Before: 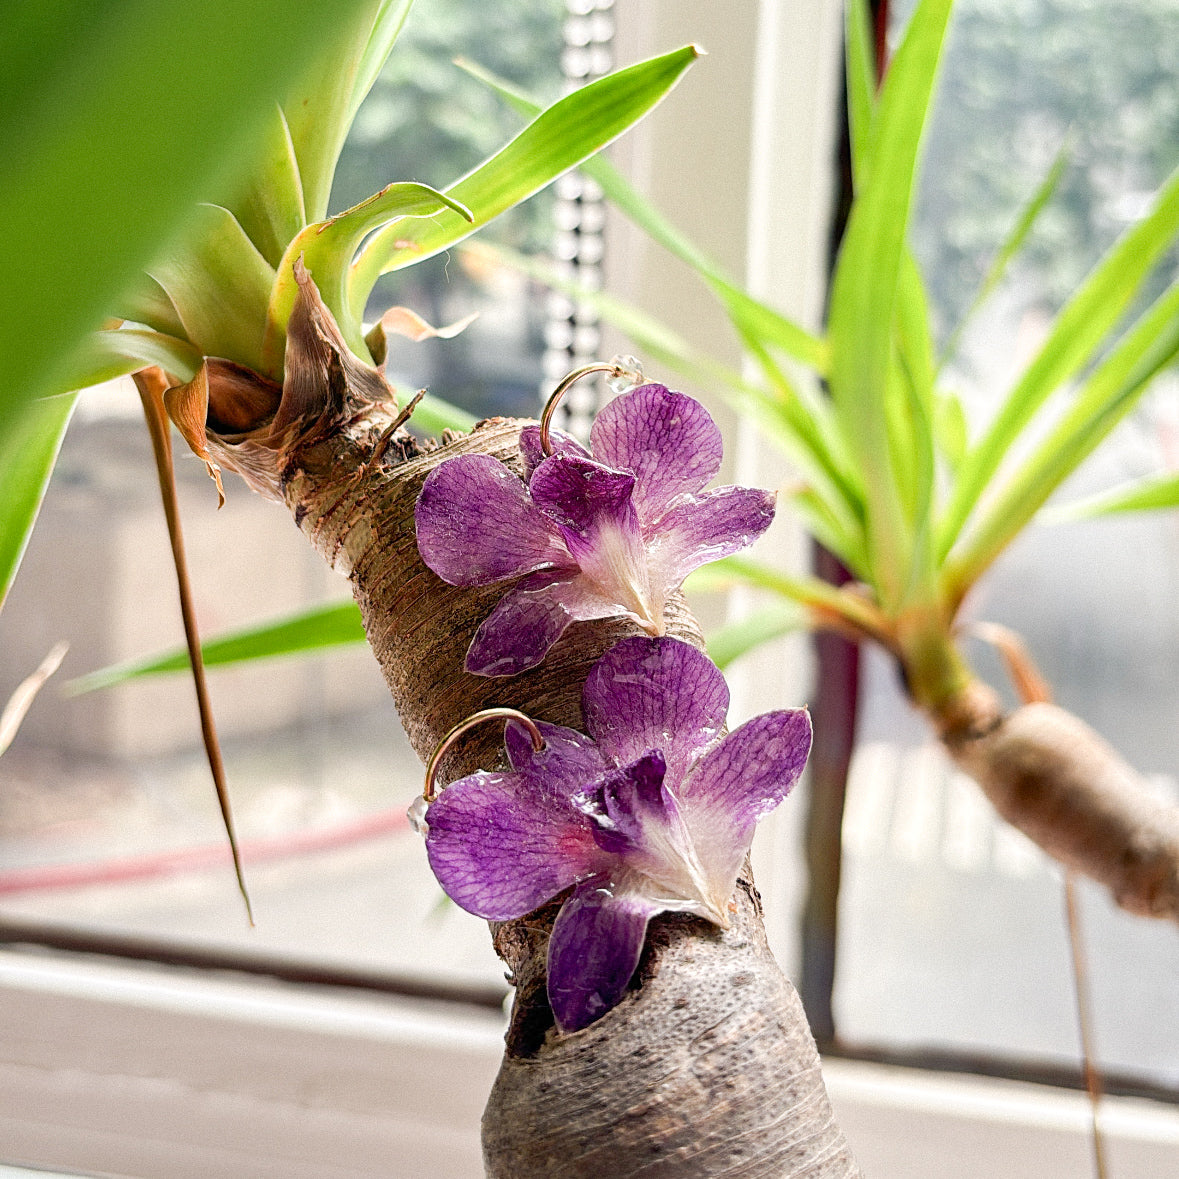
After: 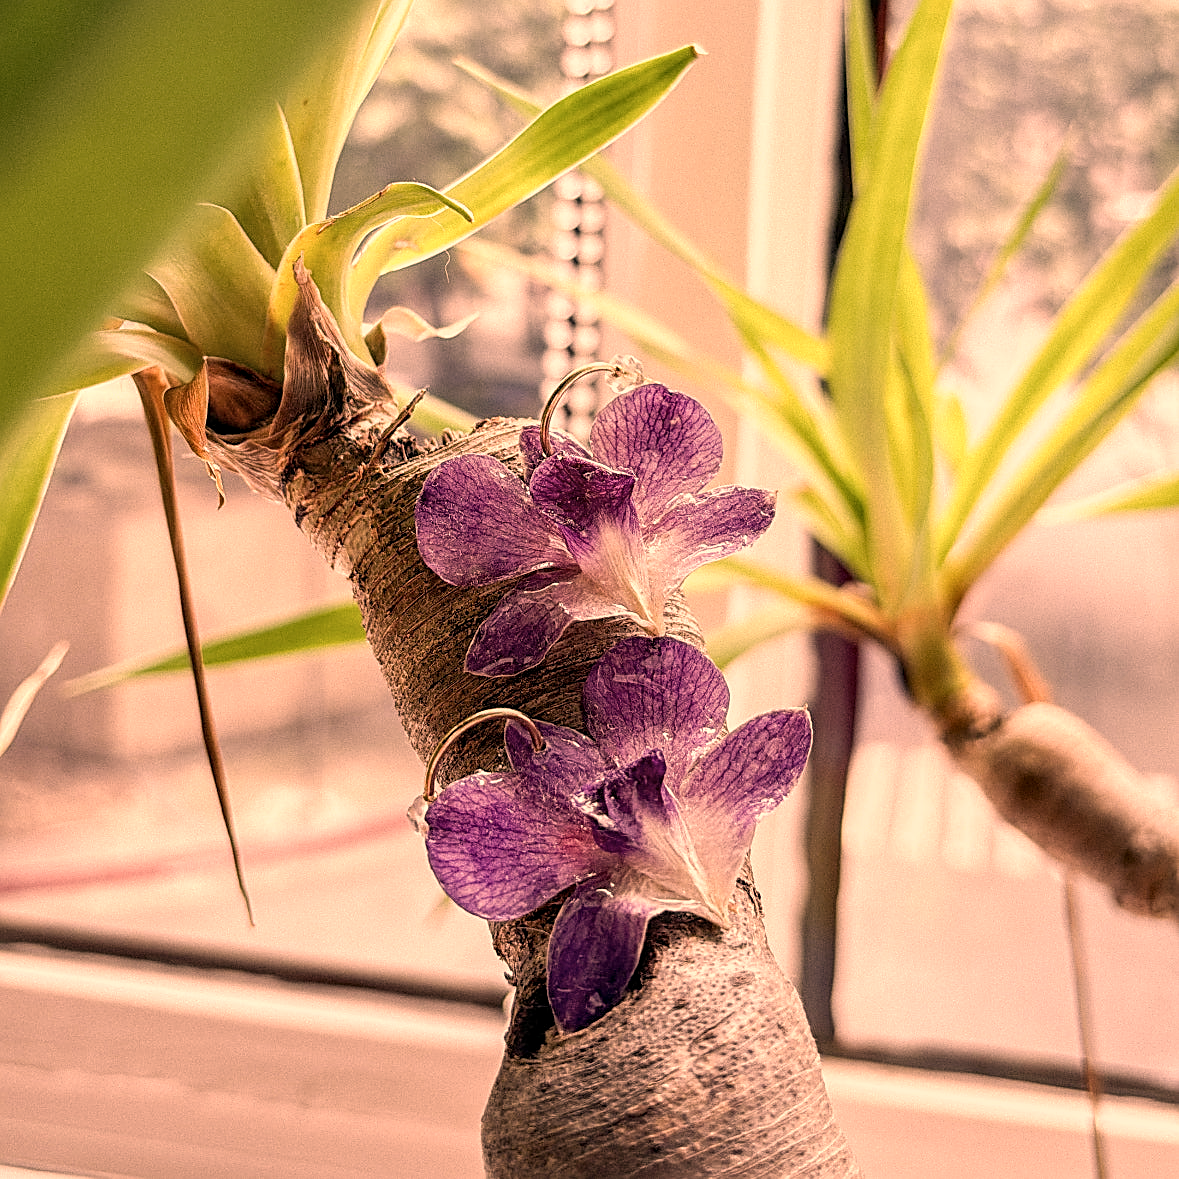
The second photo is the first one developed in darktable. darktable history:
color correction: highlights a* 40, highlights b* 40, saturation 0.69
local contrast: detail 130%
sharpen: on, module defaults
